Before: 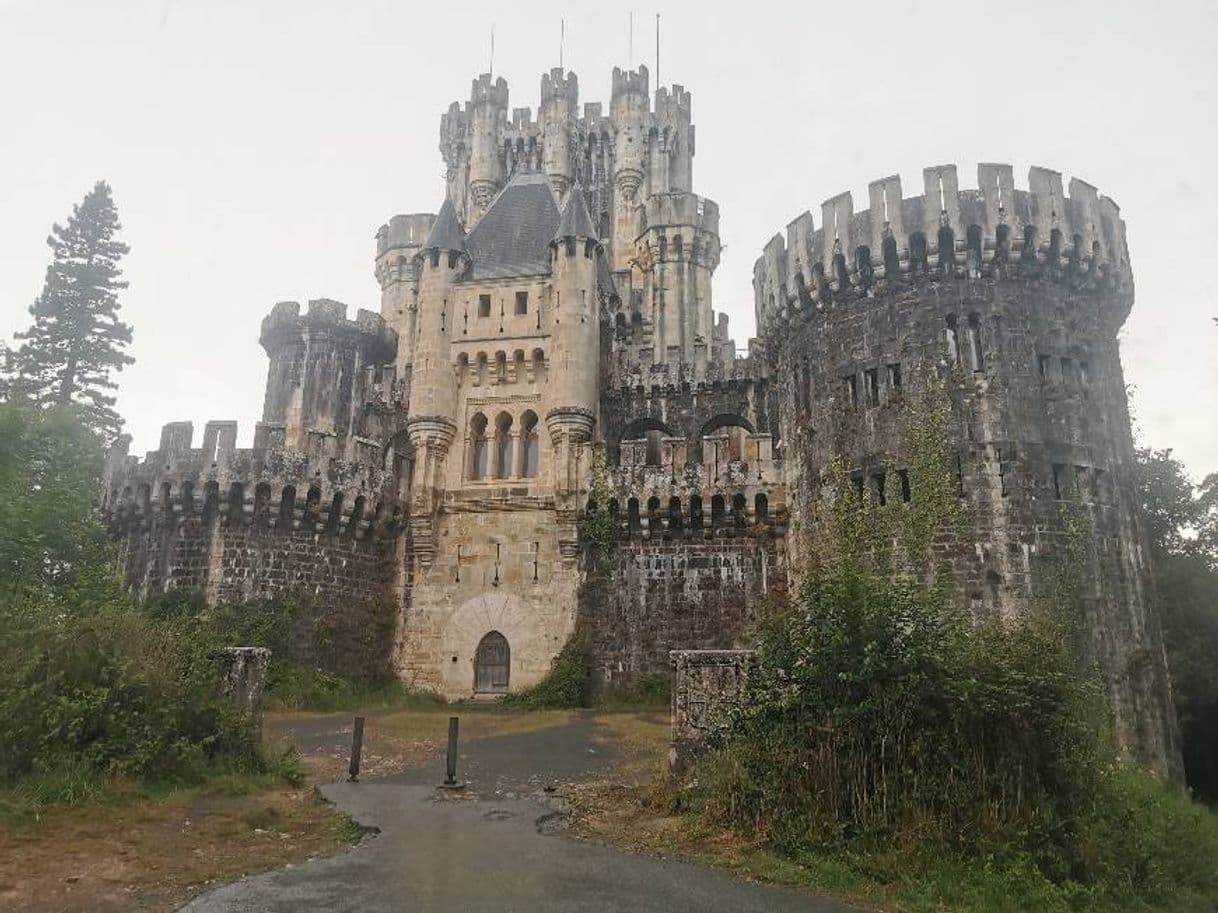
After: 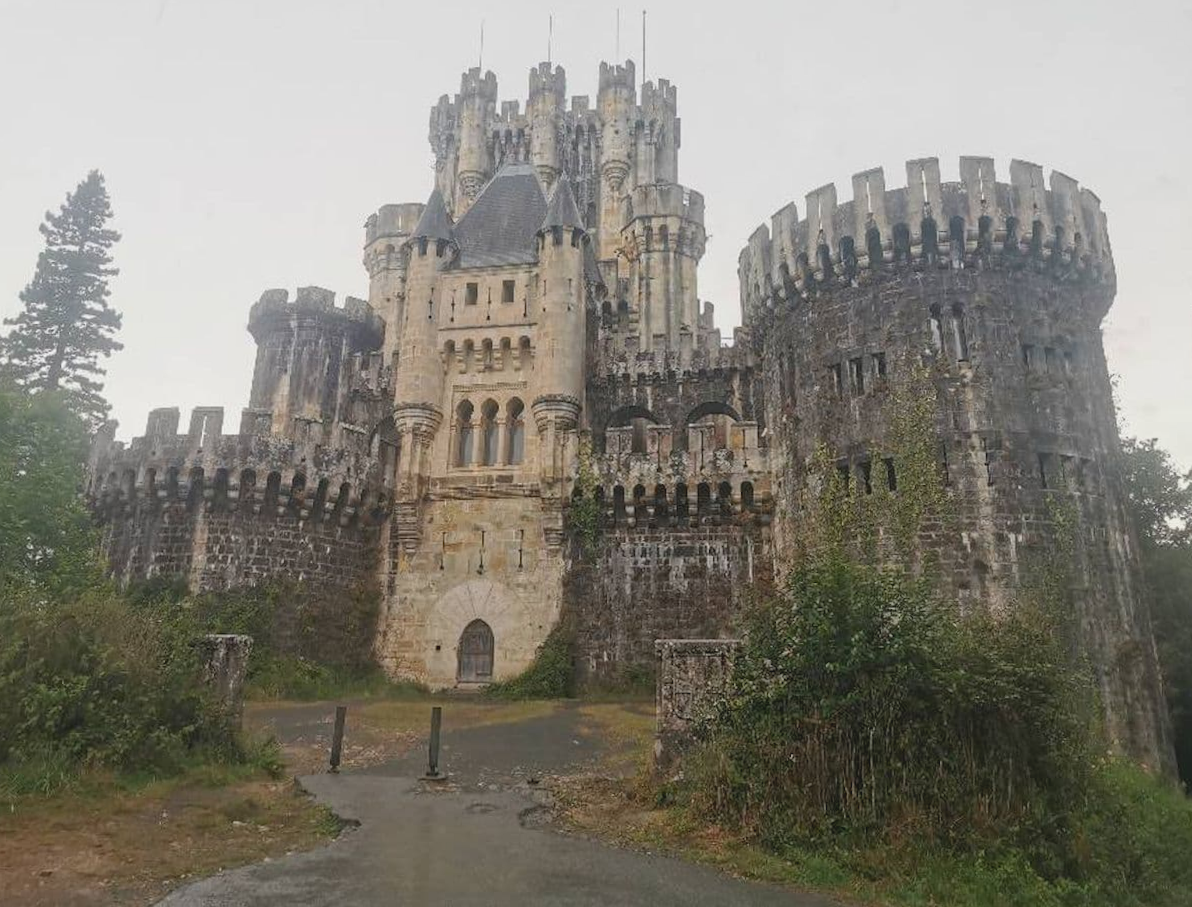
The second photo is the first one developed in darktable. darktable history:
contrast brightness saturation: contrast -0.11
rotate and perspective: rotation 0.226°, lens shift (vertical) -0.042, crop left 0.023, crop right 0.982, crop top 0.006, crop bottom 0.994
